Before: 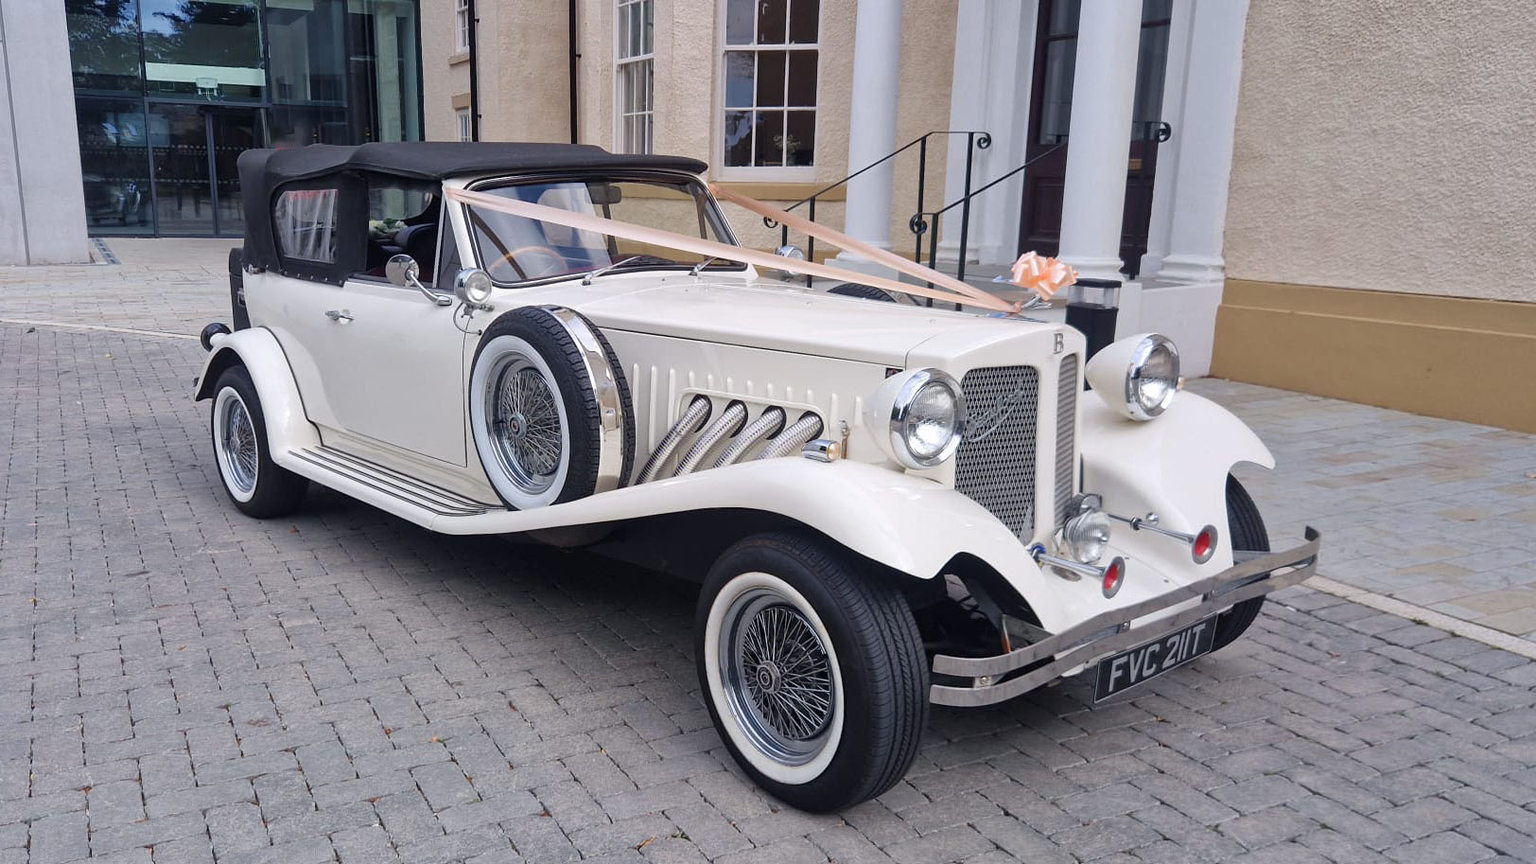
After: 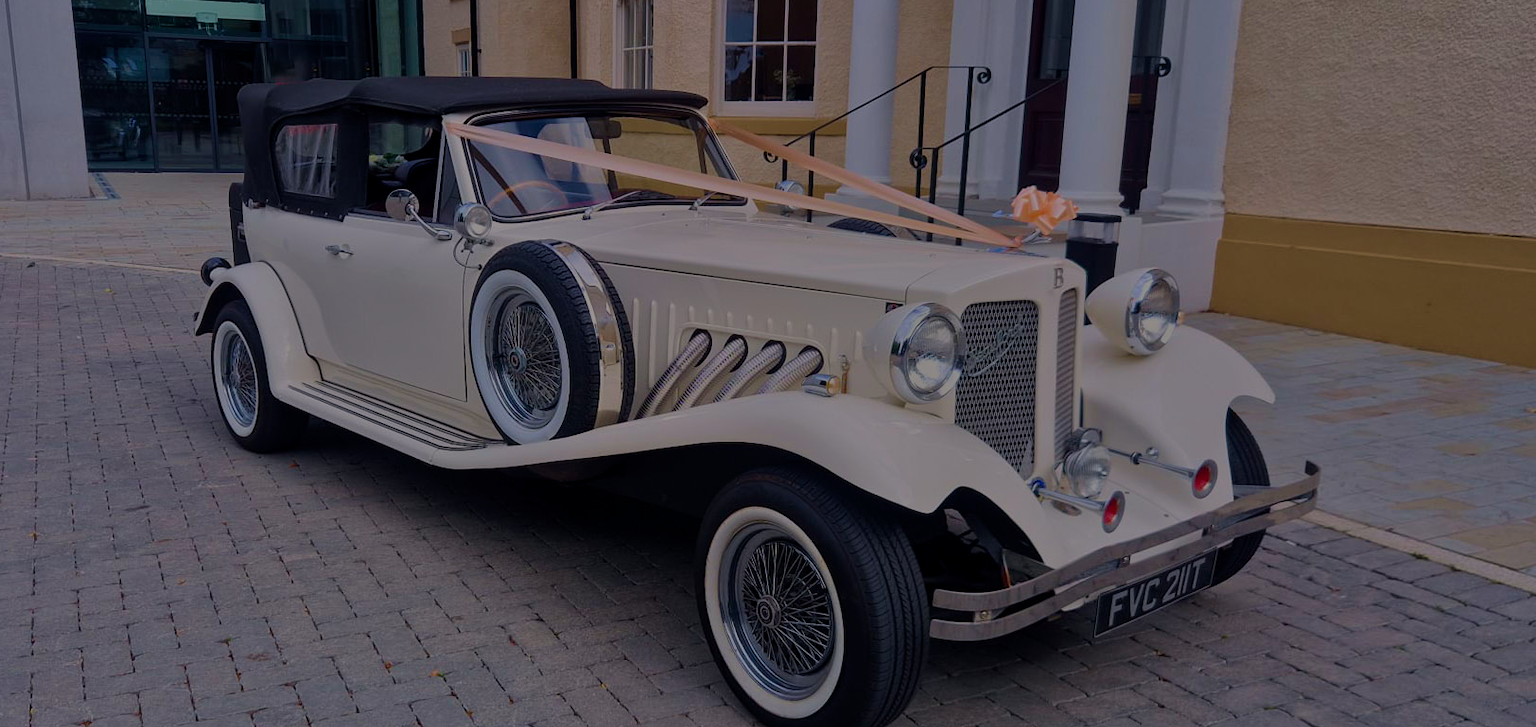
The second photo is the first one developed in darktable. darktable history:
exposure: black level correction 0.004, exposure 0.016 EV, compensate exposure bias true, compensate highlight preservation false
tone equalizer: -8 EV -1.99 EV, -7 EV -2 EV, -6 EV -1.99 EV, -5 EV -2 EV, -4 EV -1.98 EV, -3 EV -1.97 EV, -2 EV -1.97 EV, -1 EV -1.62 EV, +0 EV -1.99 EV
color balance rgb: highlights gain › chroma 1.045%, highlights gain › hue 54.04°, linear chroma grading › shadows 9.916%, linear chroma grading › highlights 10.575%, linear chroma grading › global chroma 15.144%, linear chroma grading › mid-tones 14.969%, perceptual saturation grading › global saturation 2.353%, perceptual brilliance grading › global brilliance 2.394%, perceptual brilliance grading › highlights -3.953%
crop: top 7.588%, bottom 8.162%
velvia: strength 39.27%
